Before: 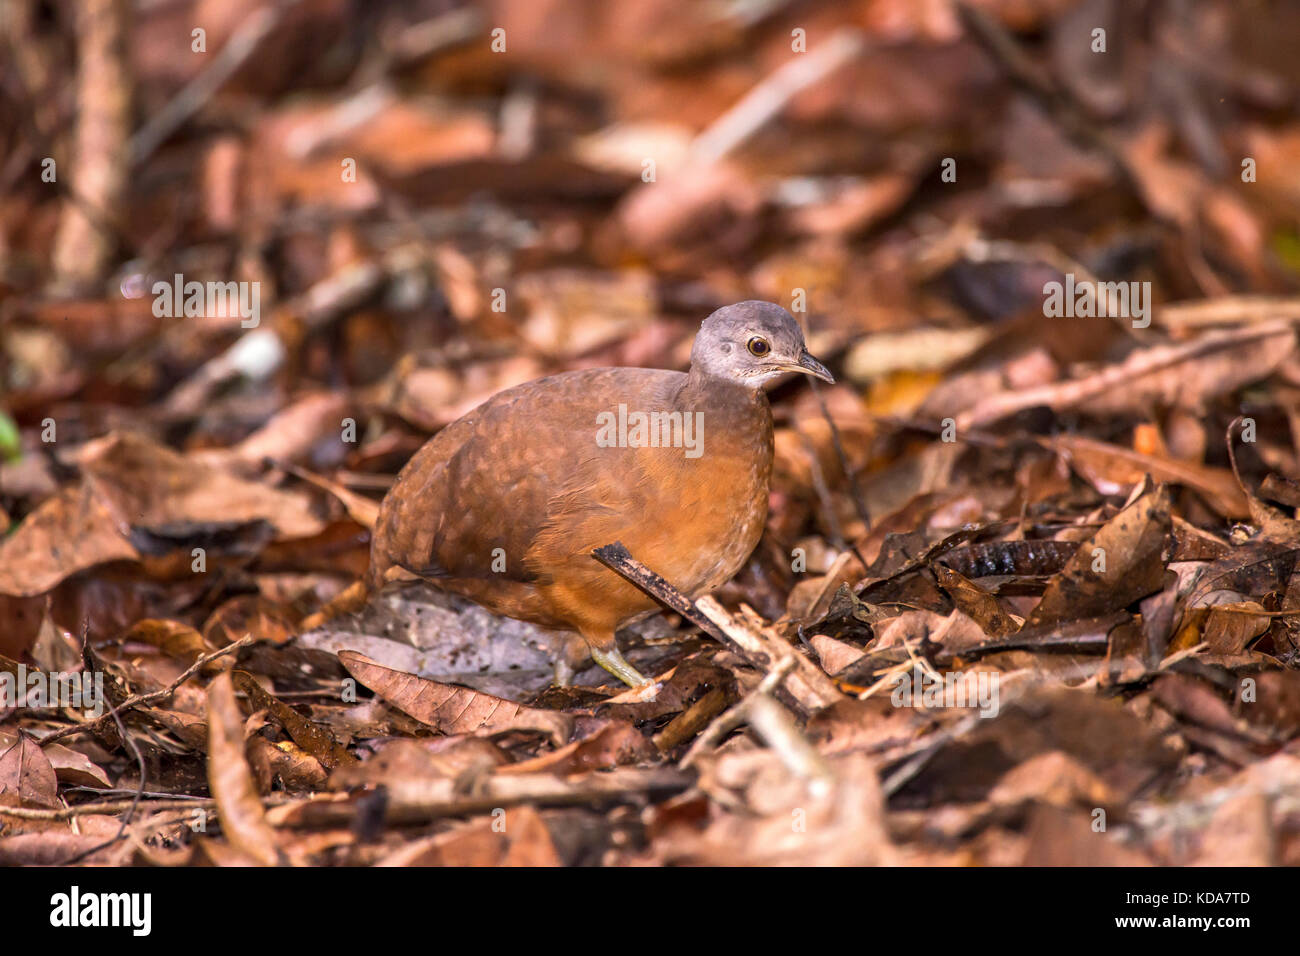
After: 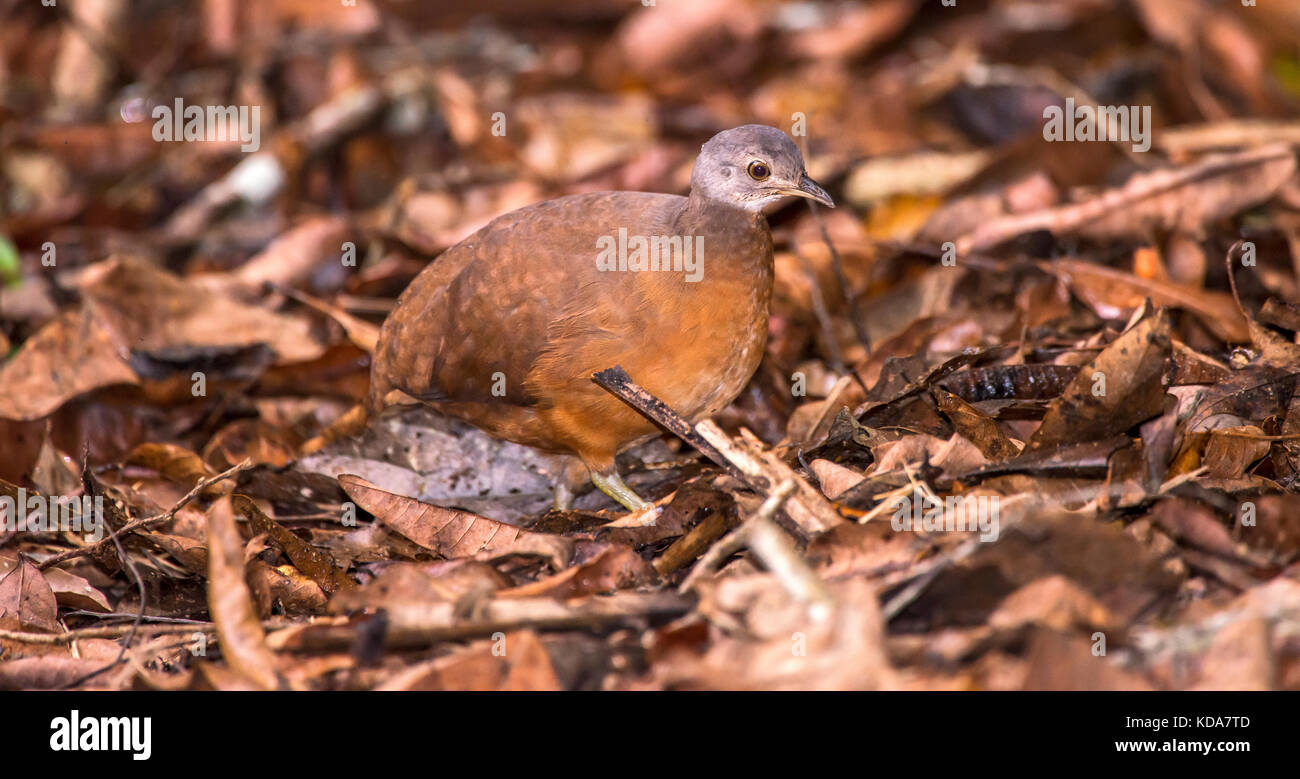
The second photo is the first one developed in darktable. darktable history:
crop and rotate: top 18.508%
